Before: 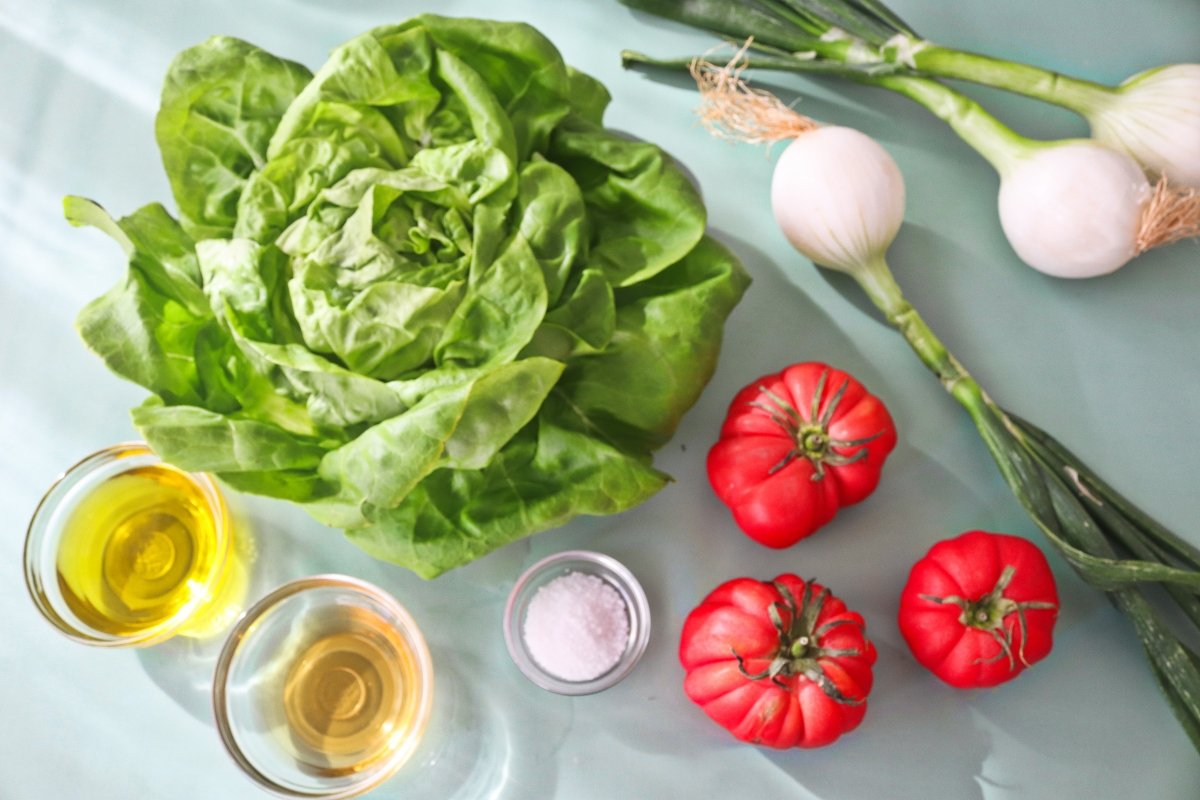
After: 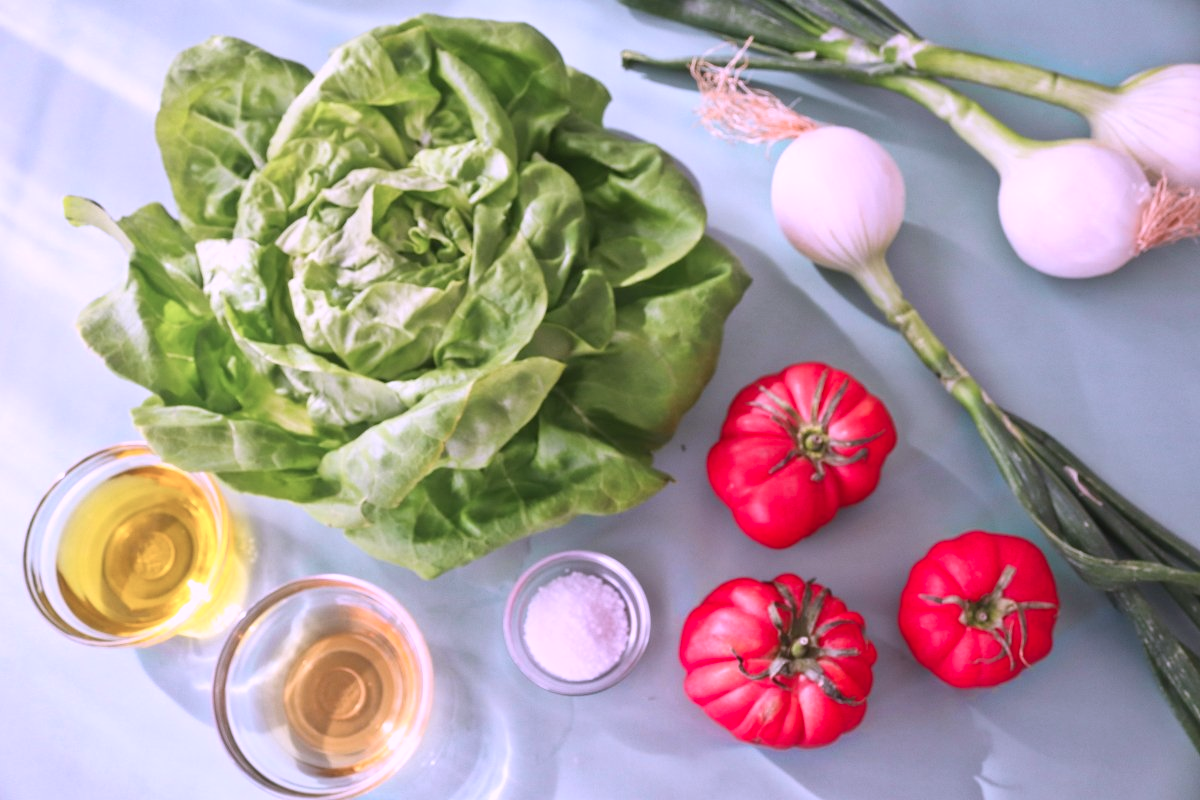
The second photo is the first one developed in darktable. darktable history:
color correction: highlights a* 15.1, highlights b* -25.67
